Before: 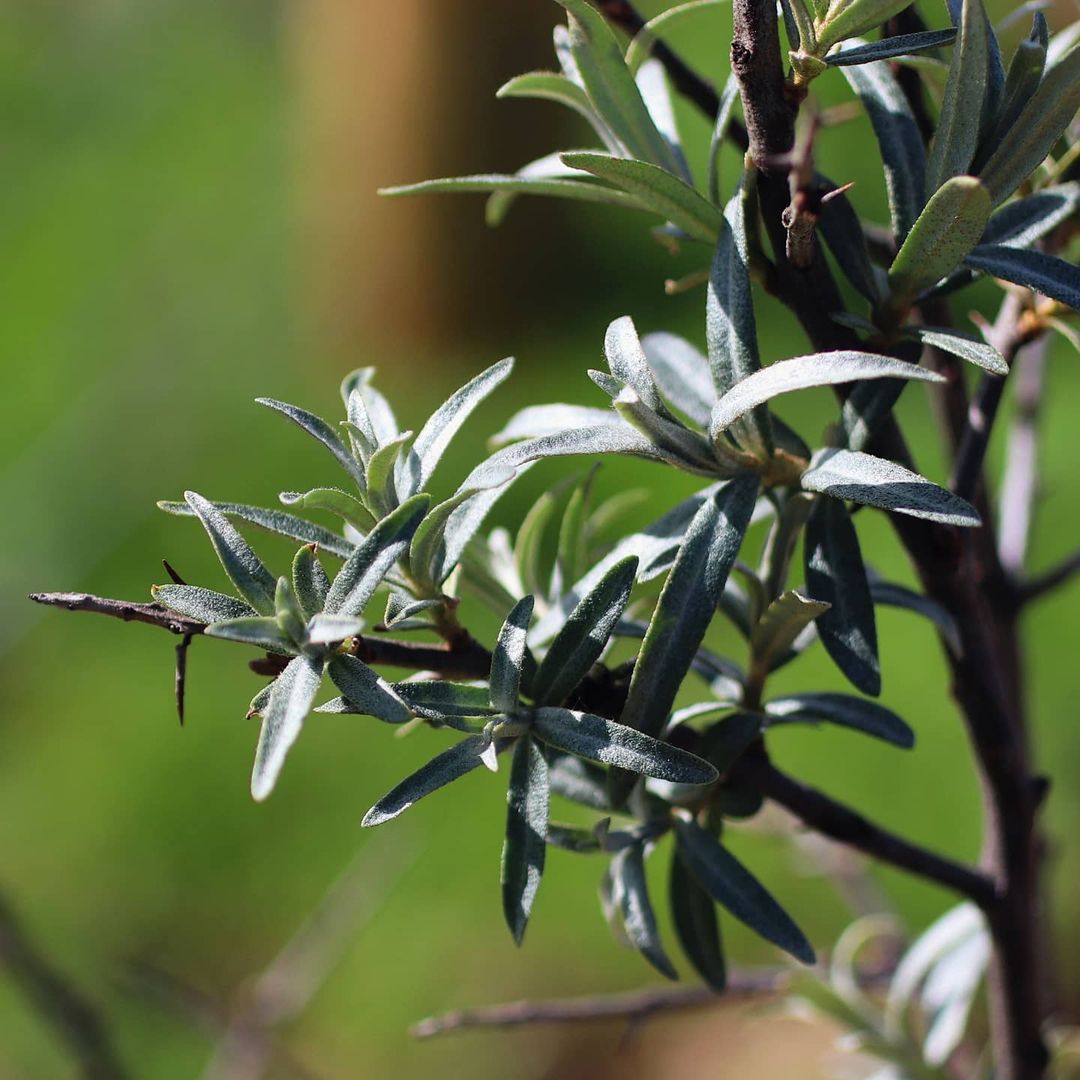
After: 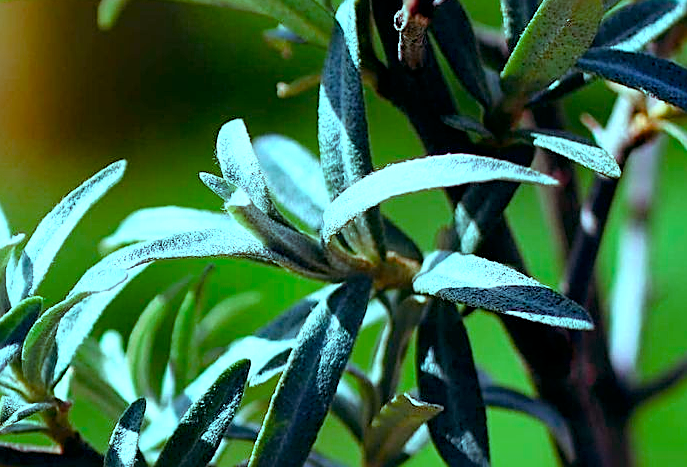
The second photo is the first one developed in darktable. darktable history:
local contrast: mode bilateral grid, contrast 25, coarseness 60, detail 151%, midtone range 0.2
exposure: black level correction 0, exposure 0.9 EV, compensate highlight preservation false
crop: left 36.005%, top 18.293%, right 0.31%, bottom 38.444%
sharpen: amount 0.6
color balance rgb: shadows lift › luminance -7.7%, shadows lift › chroma 2.13%, shadows lift › hue 165.27°, power › luminance -7.77%, power › chroma 1.34%, power › hue 330.55°, highlights gain › luminance -33.33%, highlights gain › chroma 5.68%, highlights gain › hue 217.2°, global offset › luminance -0.33%, global offset › chroma 0.11%, global offset › hue 165.27°, perceptual saturation grading › global saturation 27.72%, perceptual saturation grading › highlights -25%, perceptual saturation grading › mid-tones 25%, perceptual saturation grading › shadows 50%
